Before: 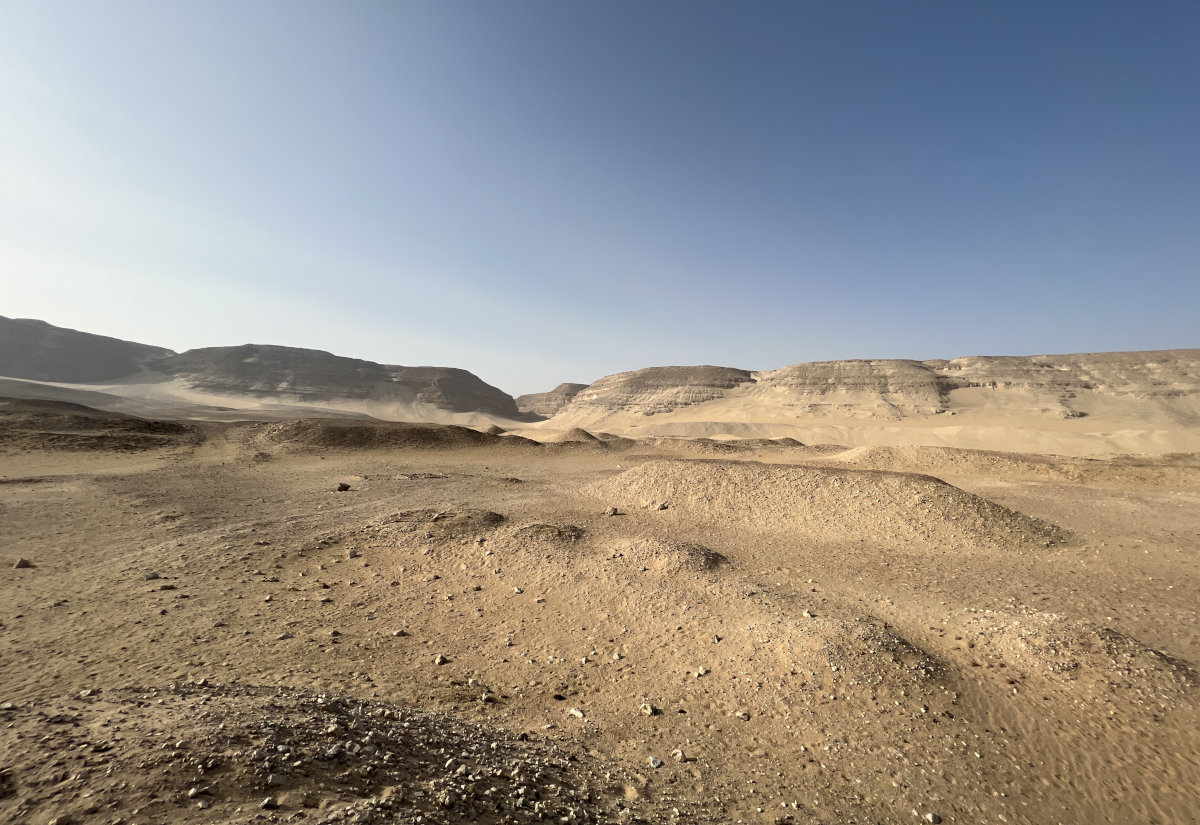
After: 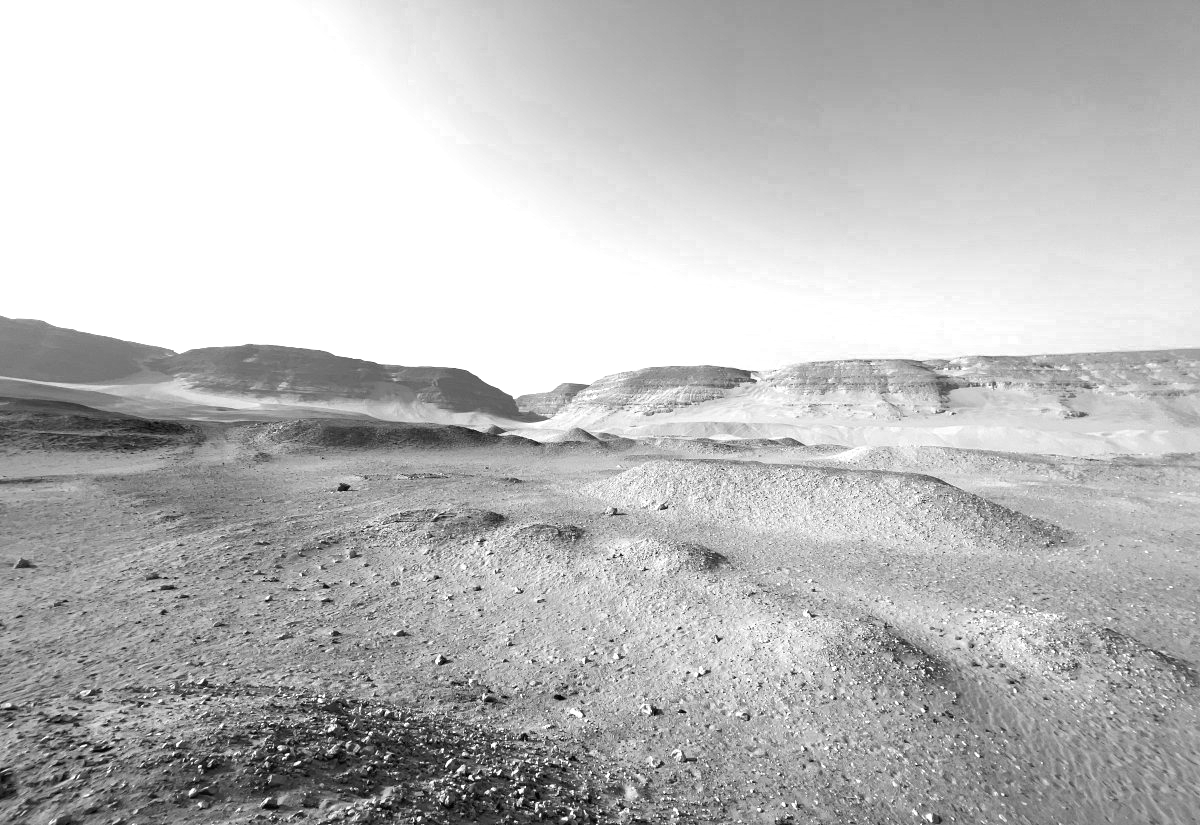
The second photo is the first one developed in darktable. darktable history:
exposure: black level correction 0, exposure 0.695 EV, compensate highlight preservation false
color zones: curves: ch0 [(0, 0.613) (0.01, 0.613) (0.245, 0.448) (0.498, 0.529) (0.642, 0.665) (0.879, 0.777) (0.99, 0.613)]; ch1 [(0, 0) (0.143, 0) (0.286, 0) (0.429, 0) (0.571, 0) (0.714, 0) (0.857, 0)]
